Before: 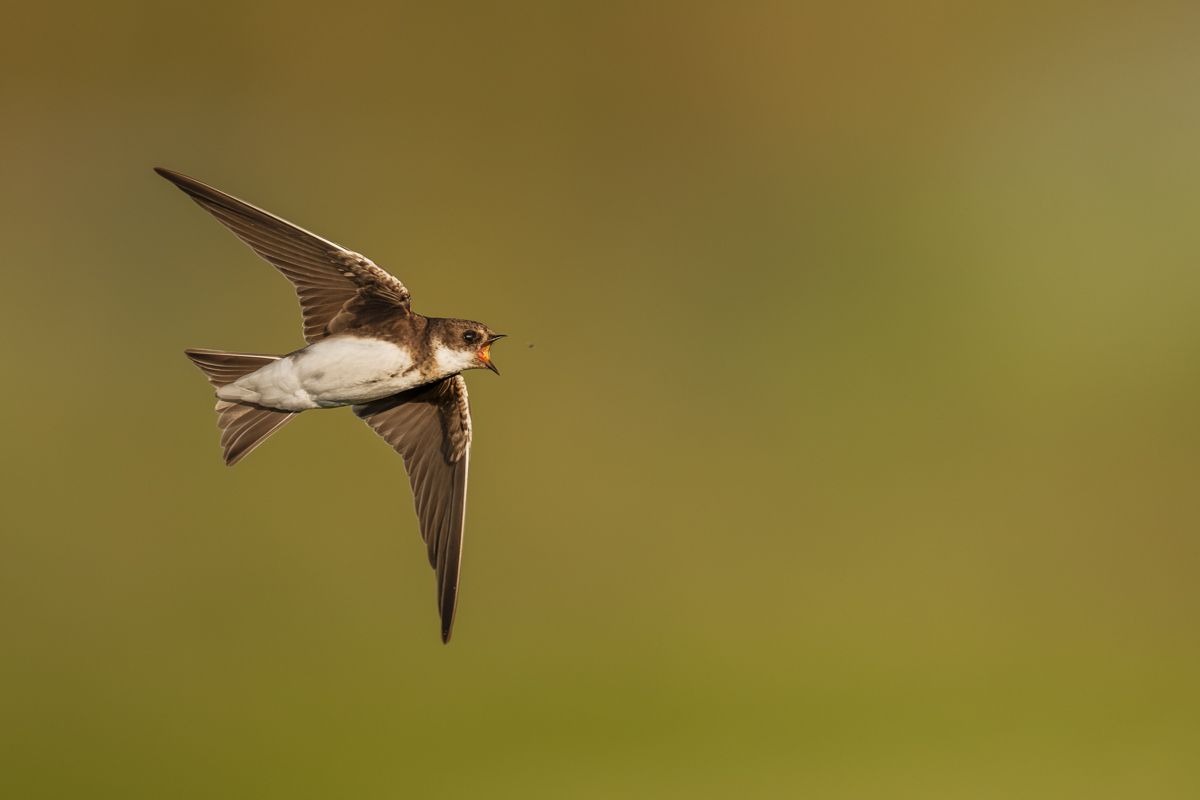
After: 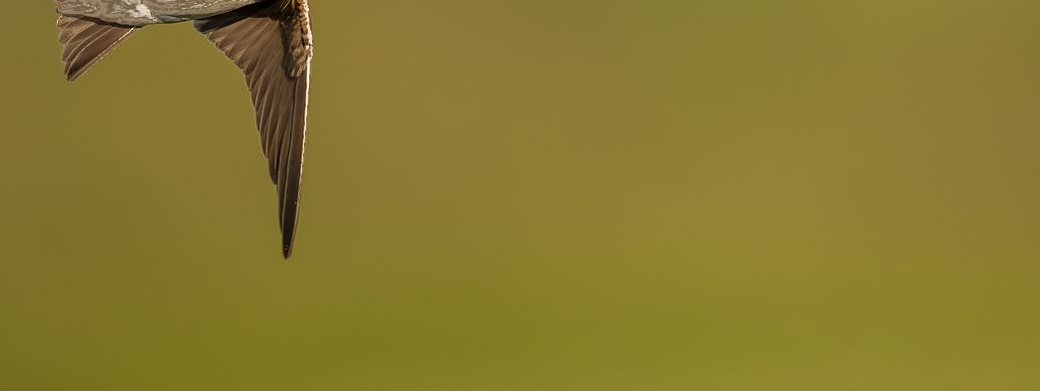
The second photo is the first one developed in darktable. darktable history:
crop and rotate: left 13.306%, top 48.129%, bottom 2.928%
fill light: exposure -0.73 EV, center 0.69, width 2.2
sharpen: radius 1
